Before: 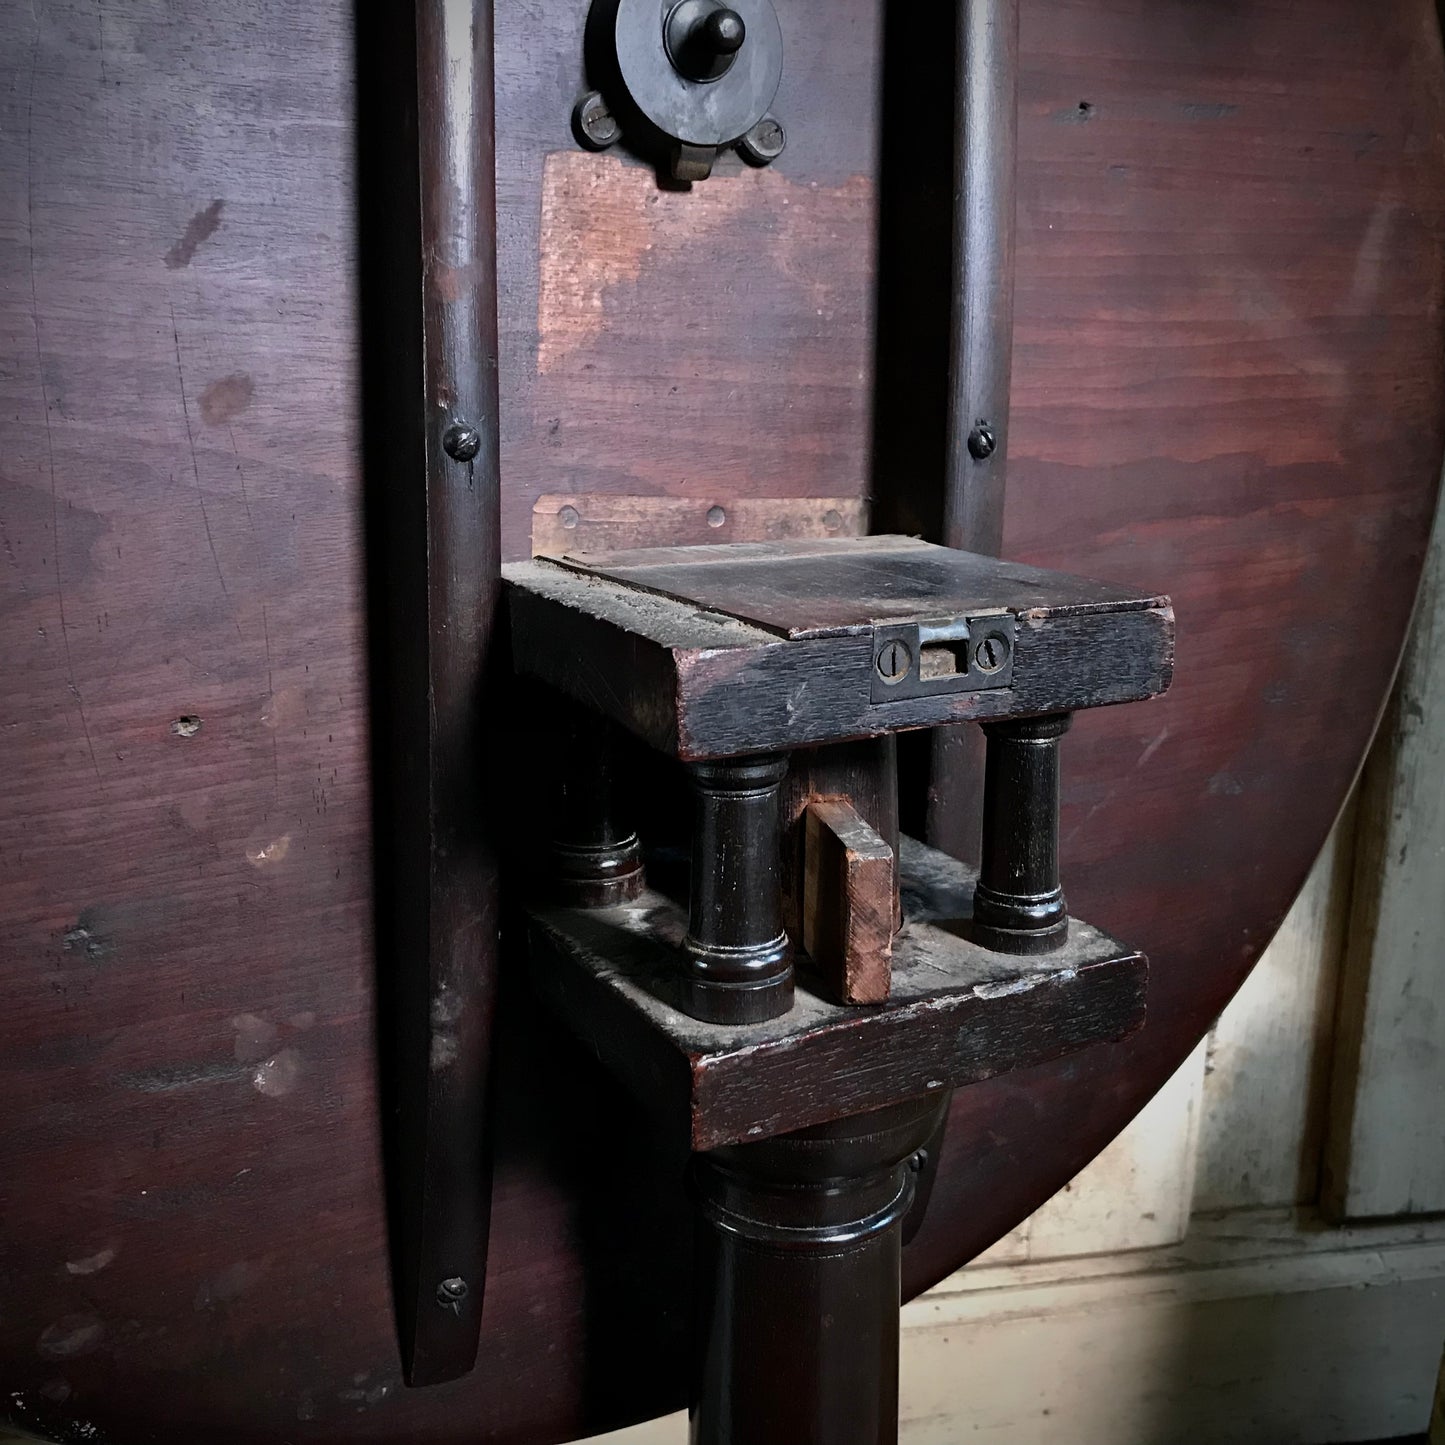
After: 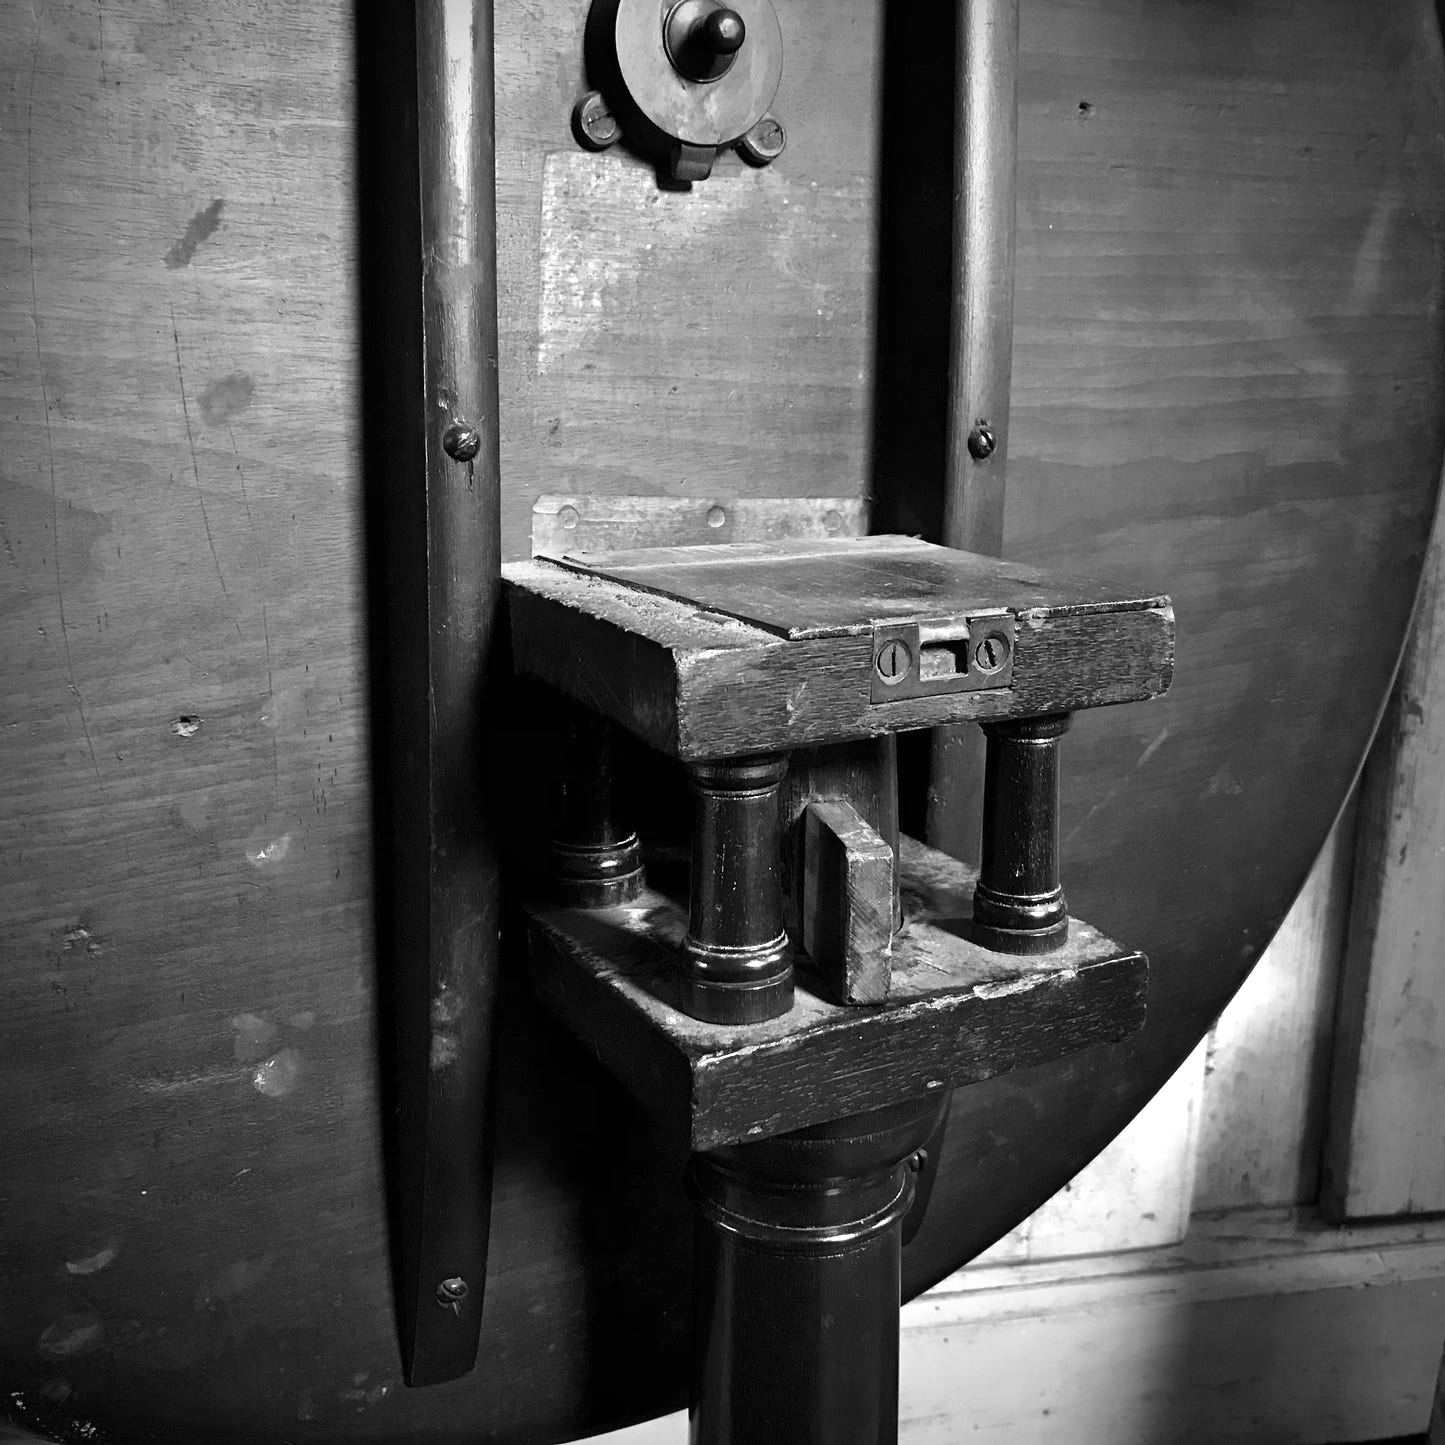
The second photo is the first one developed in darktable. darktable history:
exposure: black level correction 0, exposure 0.7 EV, compensate exposure bias true, compensate highlight preservation false
color balance rgb: perceptual saturation grading › global saturation 20%, global vibrance 20%
monochrome: on, module defaults
